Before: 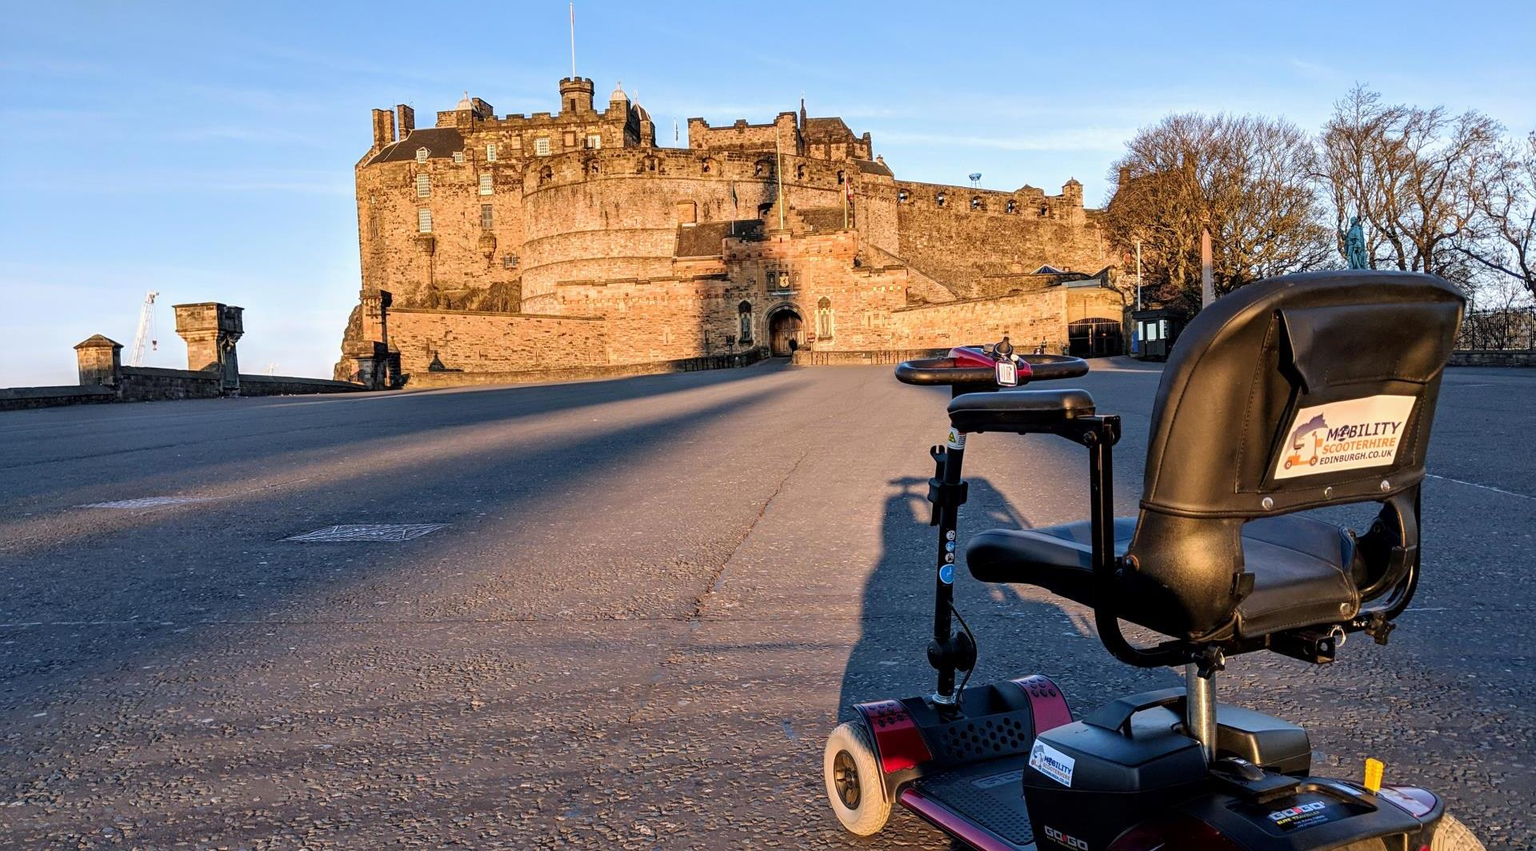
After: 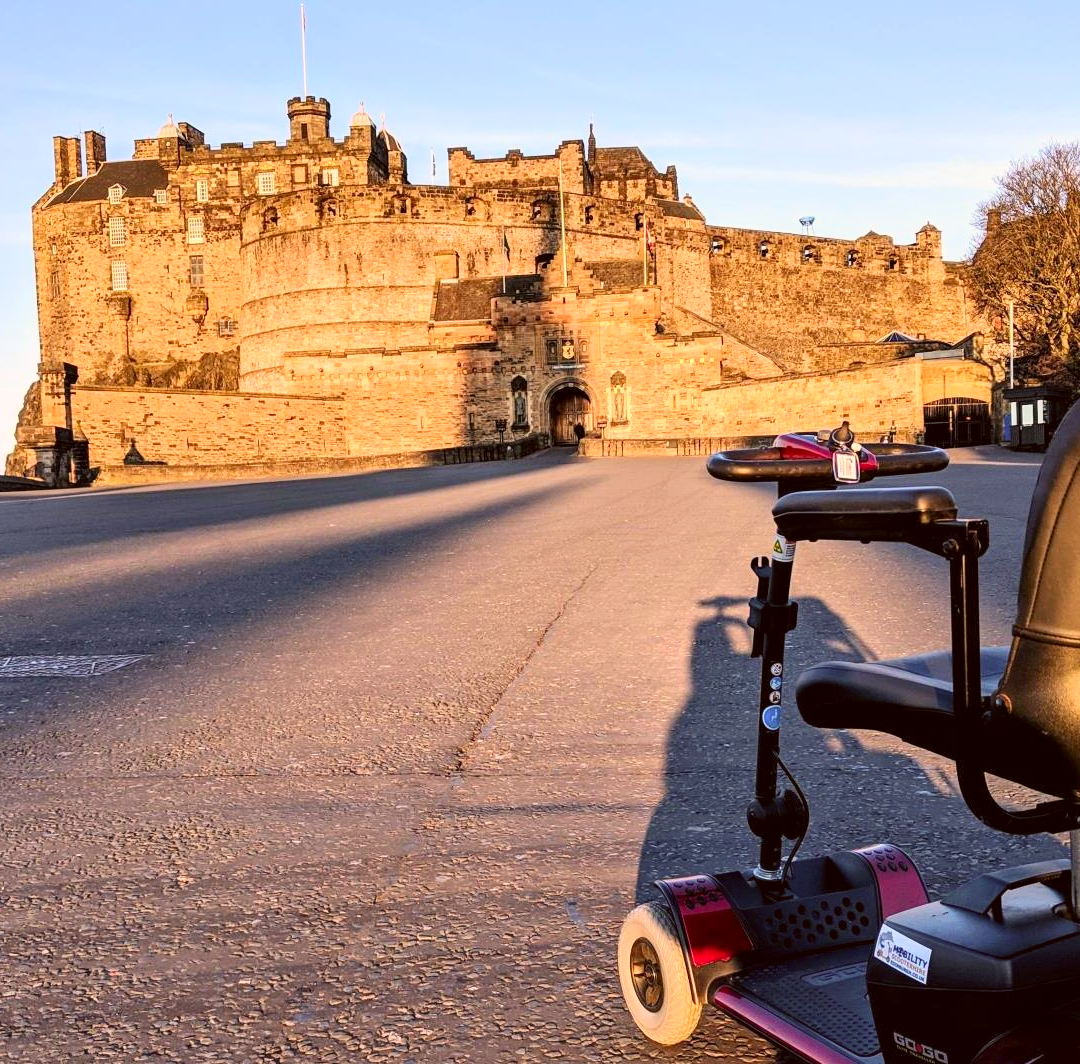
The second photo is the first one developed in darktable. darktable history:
crop: left 21.496%, right 22.254%
color correction: highlights a* 6.27, highlights b* 8.19, shadows a* 5.94, shadows b* 7.23, saturation 0.9
contrast brightness saturation: contrast 0.2, brightness 0.16, saturation 0.22
